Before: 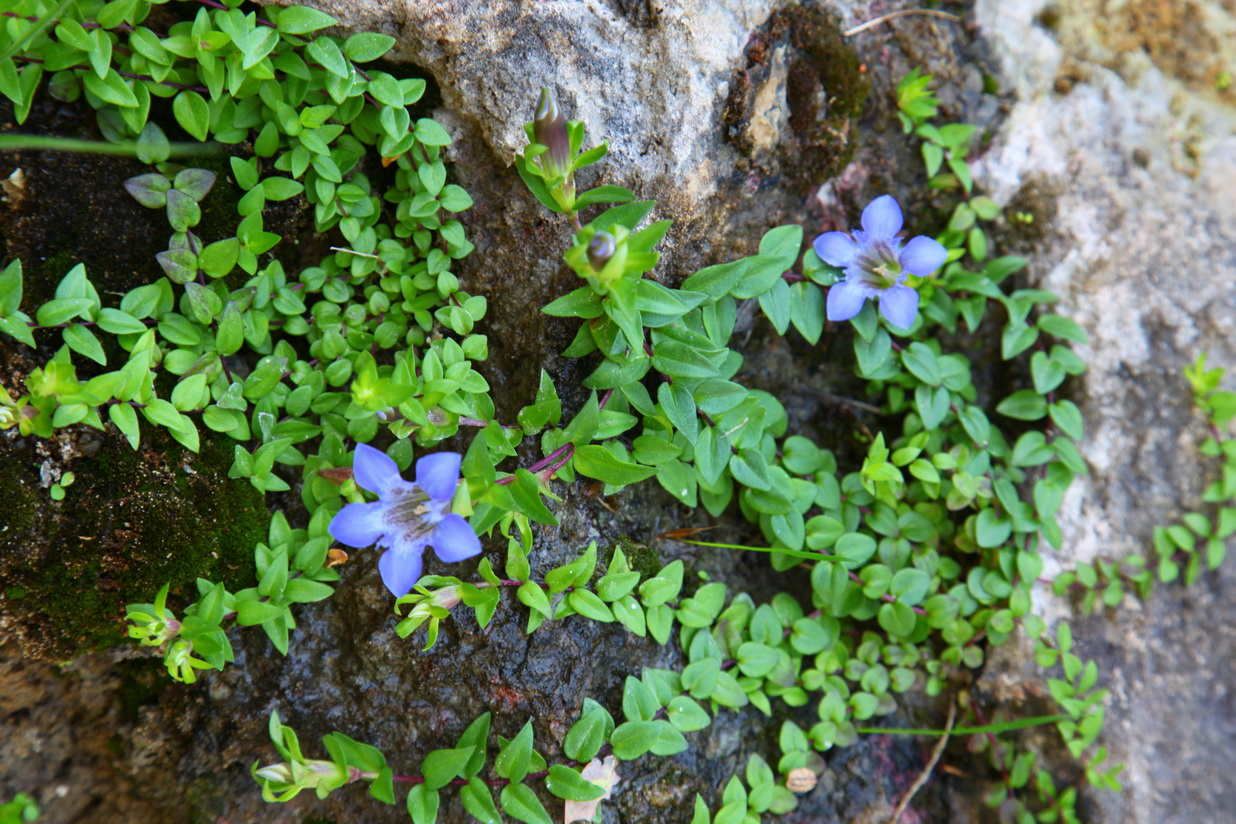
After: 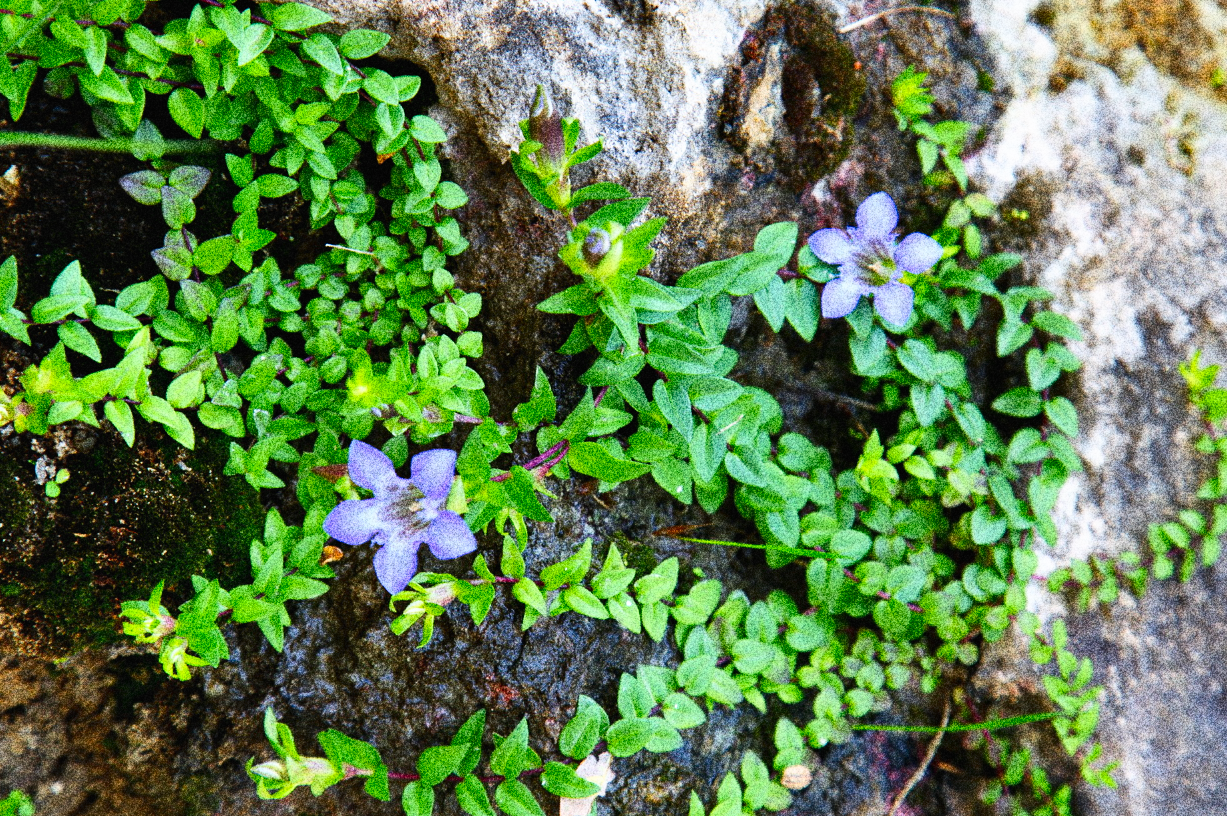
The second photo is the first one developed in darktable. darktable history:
crop: left 0.434%, top 0.485%, right 0.244%, bottom 0.386%
tone curve: curves: ch0 [(0, 0) (0.003, 0.016) (0.011, 0.016) (0.025, 0.016) (0.044, 0.017) (0.069, 0.026) (0.1, 0.044) (0.136, 0.074) (0.177, 0.121) (0.224, 0.183) (0.277, 0.248) (0.335, 0.326) (0.399, 0.413) (0.468, 0.511) (0.543, 0.612) (0.623, 0.717) (0.709, 0.818) (0.801, 0.911) (0.898, 0.979) (1, 1)], preserve colors none
shadows and highlights: low approximation 0.01, soften with gaussian
grain: coarseness 30.02 ISO, strength 100%
